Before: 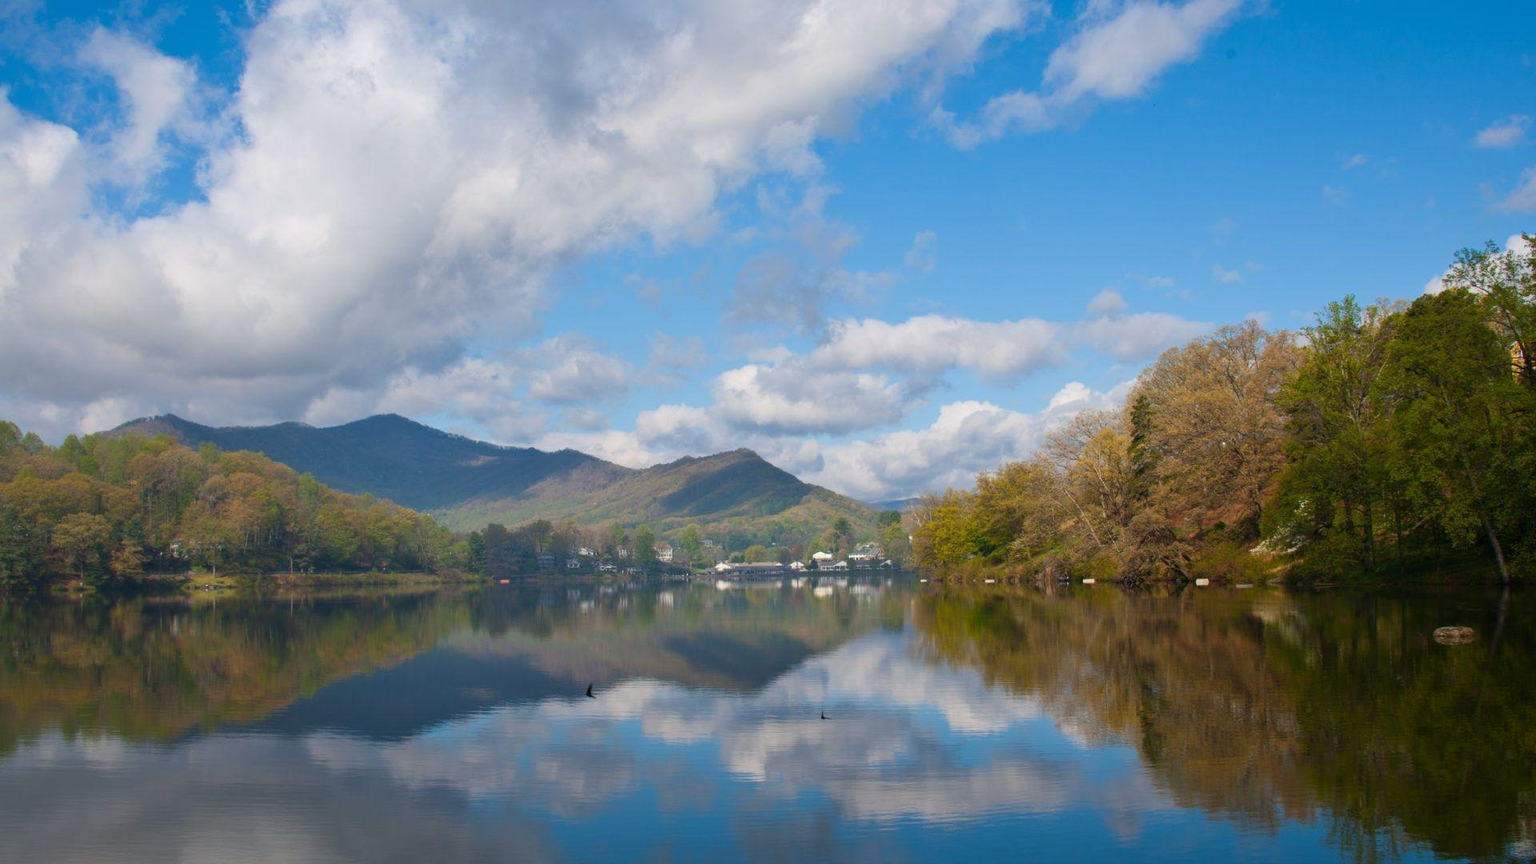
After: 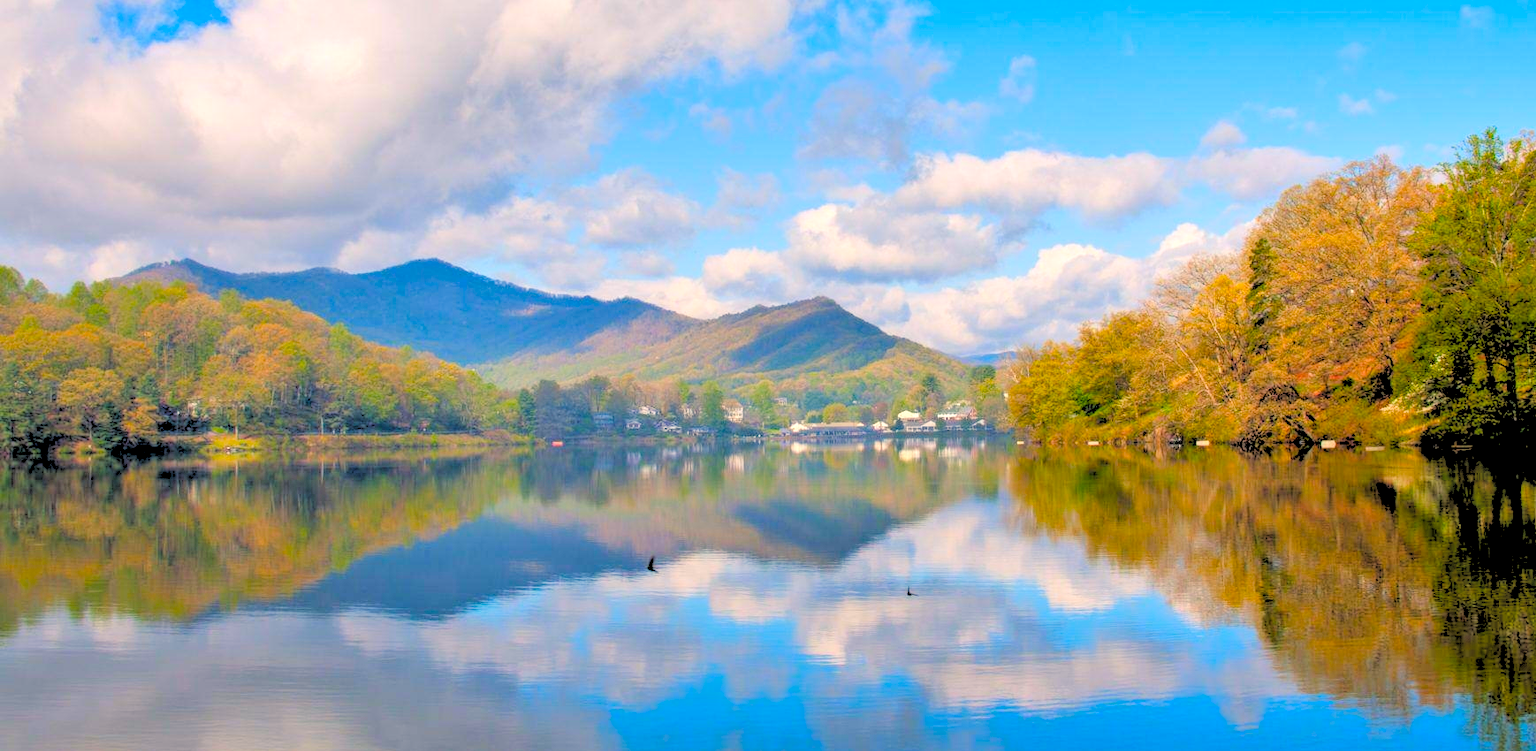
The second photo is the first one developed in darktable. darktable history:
rgb levels: levels [[0.027, 0.429, 0.996], [0, 0.5, 1], [0, 0.5, 1]]
local contrast: on, module defaults
color contrast: green-magenta contrast 1.2, blue-yellow contrast 1.2
shadows and highlights: shadows 49, highlights -41, soften with gaussian
color balance rgb: shadows lift › chroma 2%, shadows lift › hue 247.2°, power › chroma 0.3%, power › hue 25.2°, highlights gain › chroma 3%, highlights gain › hue 60°, global offset › luminance 0.75%, perceptual saturation grading › global saturation 20%, perceptual saturation grading › highlights -20%, perceptual saturation grading › shadows 30%, global vibrance 20%
crop: top 20.916%, right 9.437%, bottom 0.316%
exposure: exposure 0.197 EV, compensate highlight preservation false
contrast brightness saturation: brightness 0.15
